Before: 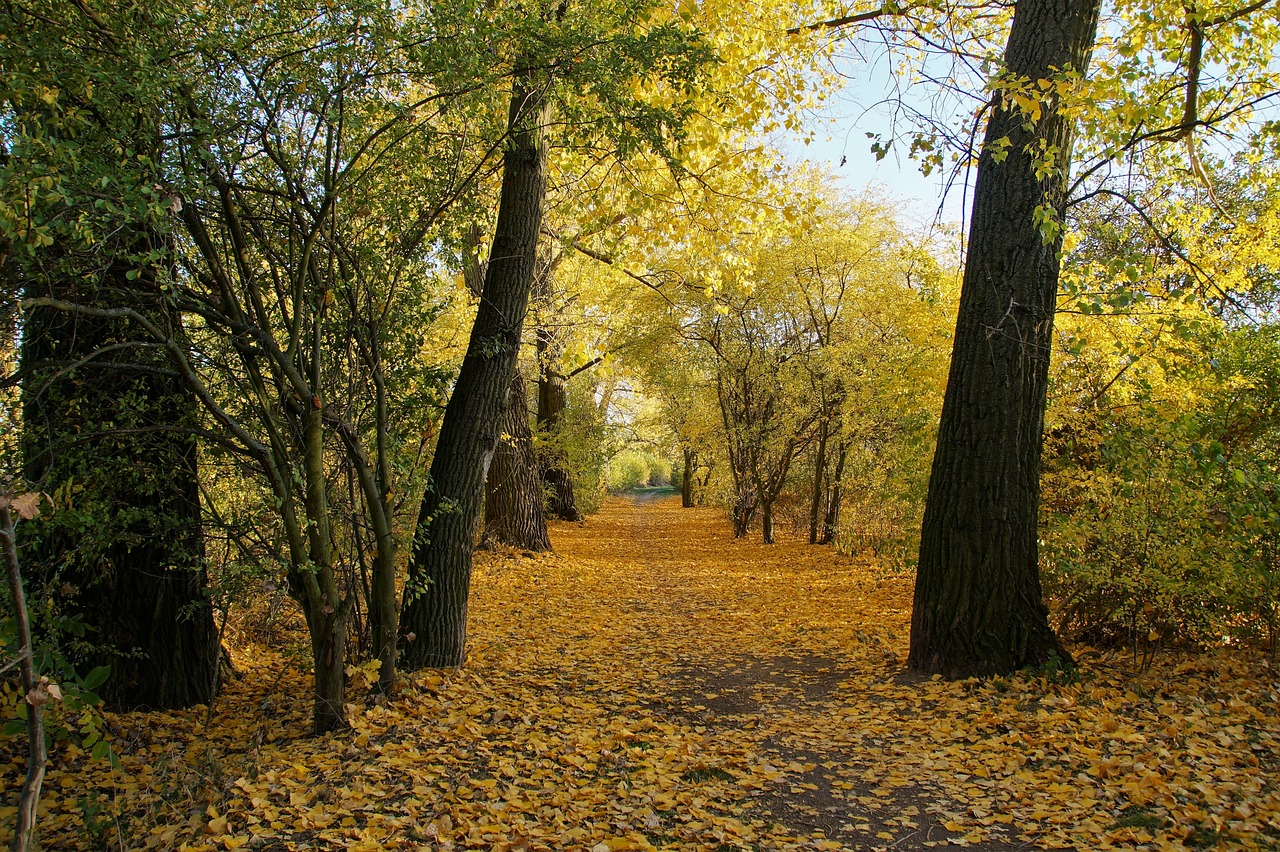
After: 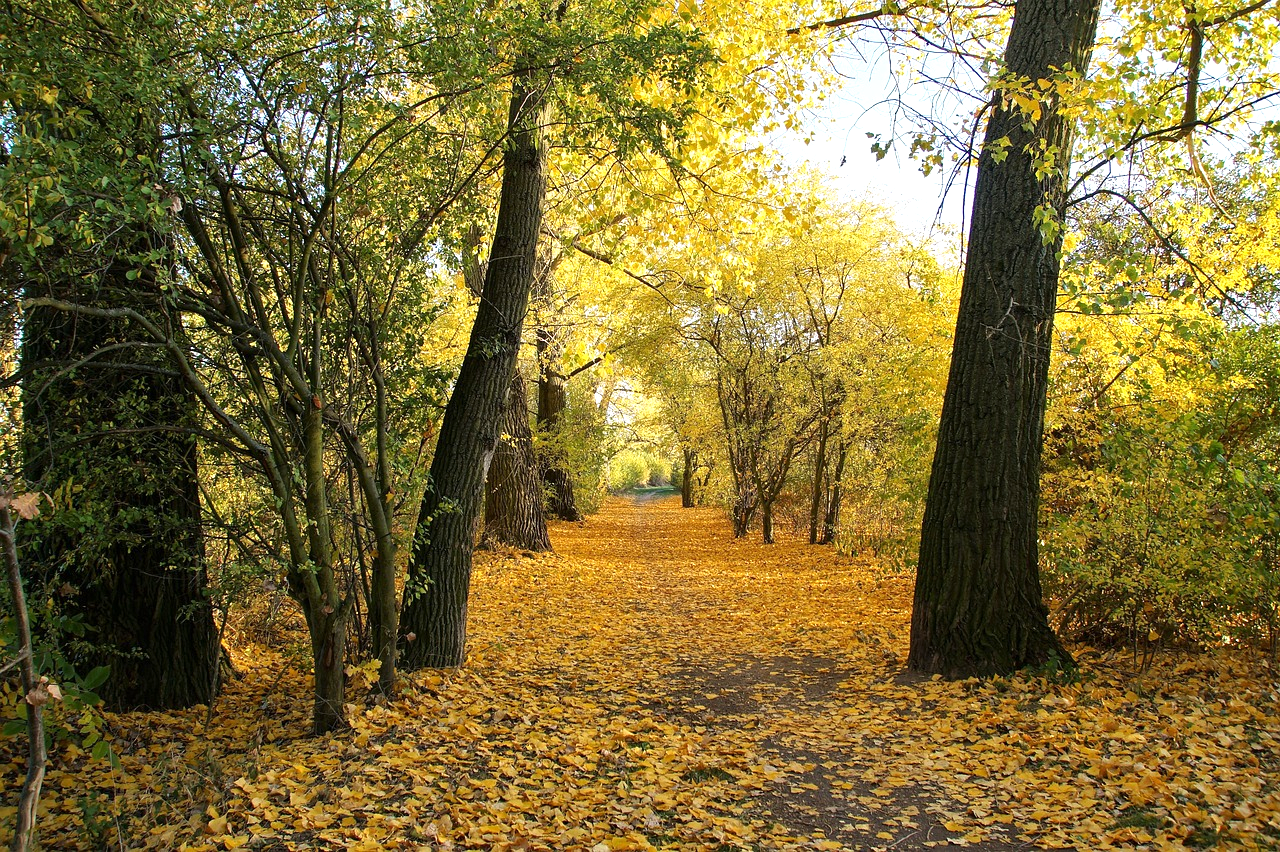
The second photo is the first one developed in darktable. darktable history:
tone equalizer: on, module defaults
exposure: exposure 0.6 EV, compensate highlight preservation false
